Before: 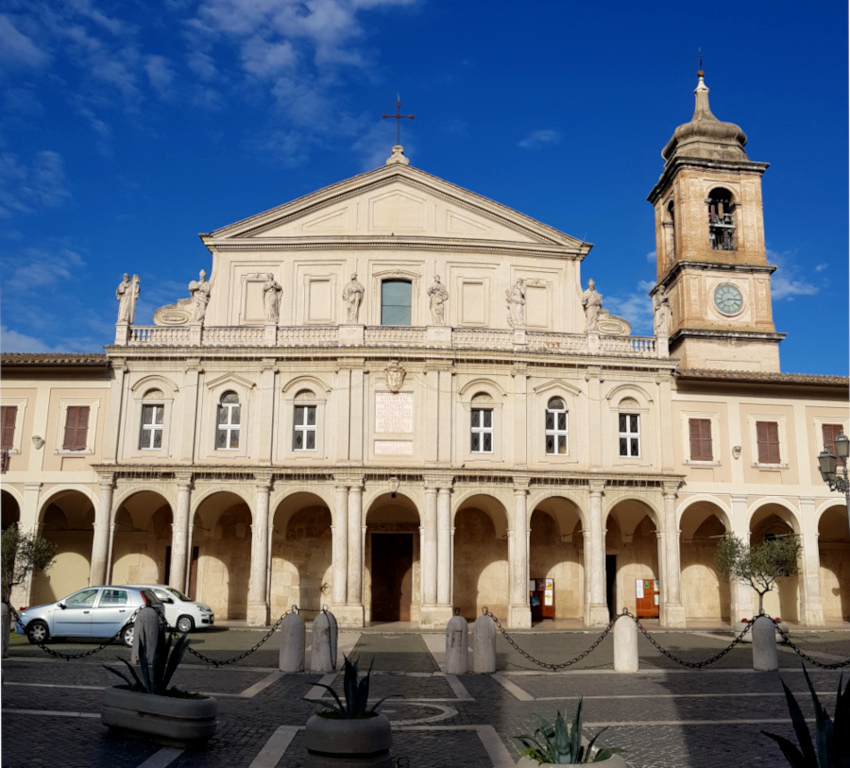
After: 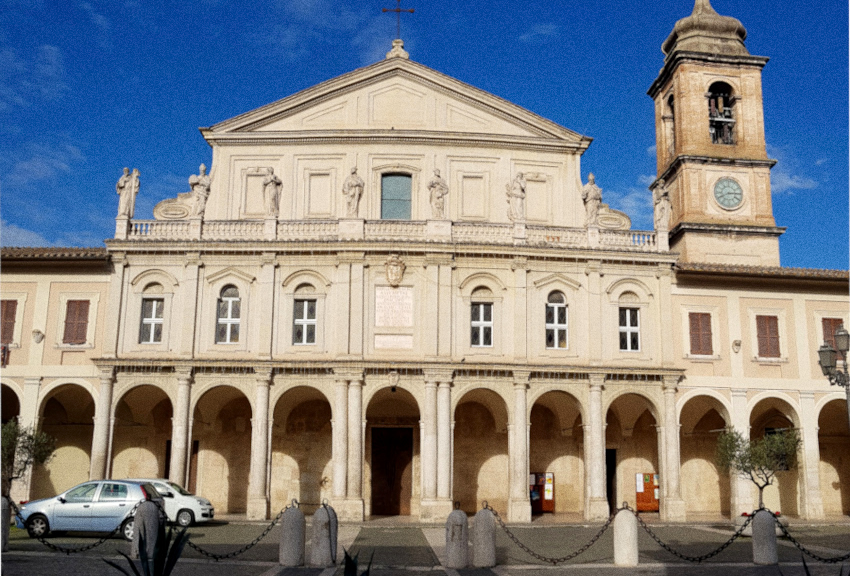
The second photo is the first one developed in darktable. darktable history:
crop: top 13.819%, bottom 11.169%
grain: coarseness 0.09 ISO
